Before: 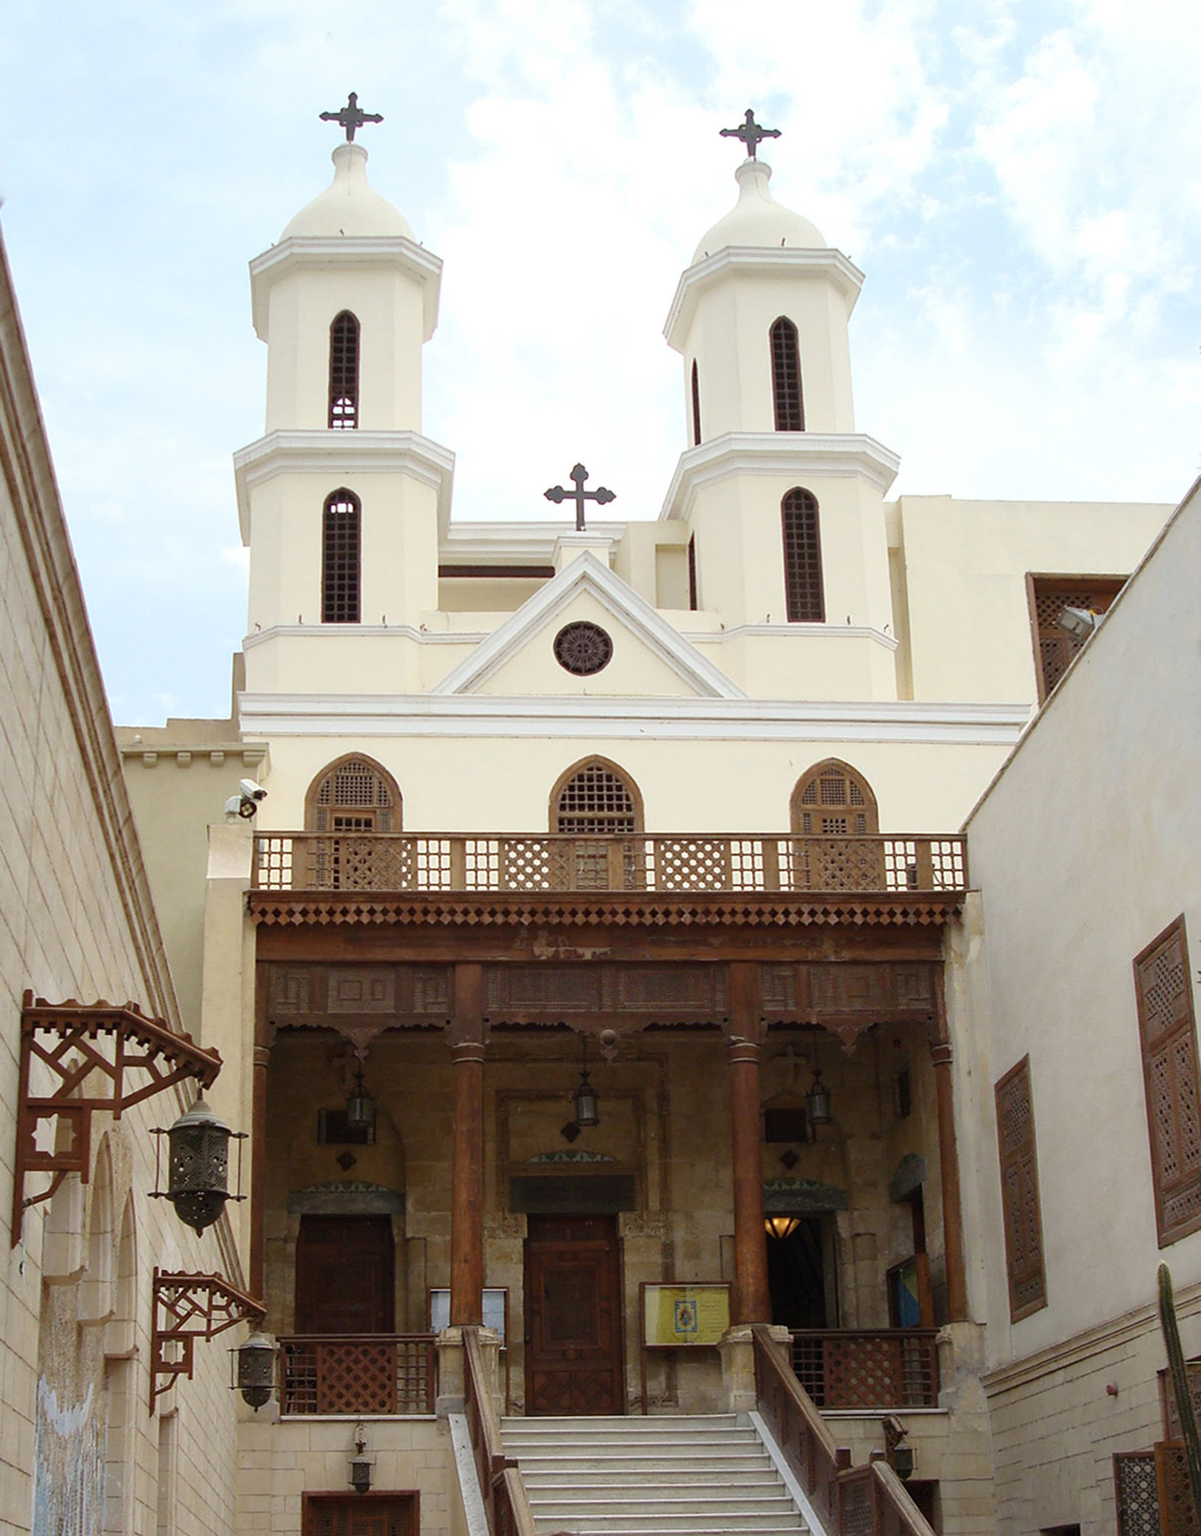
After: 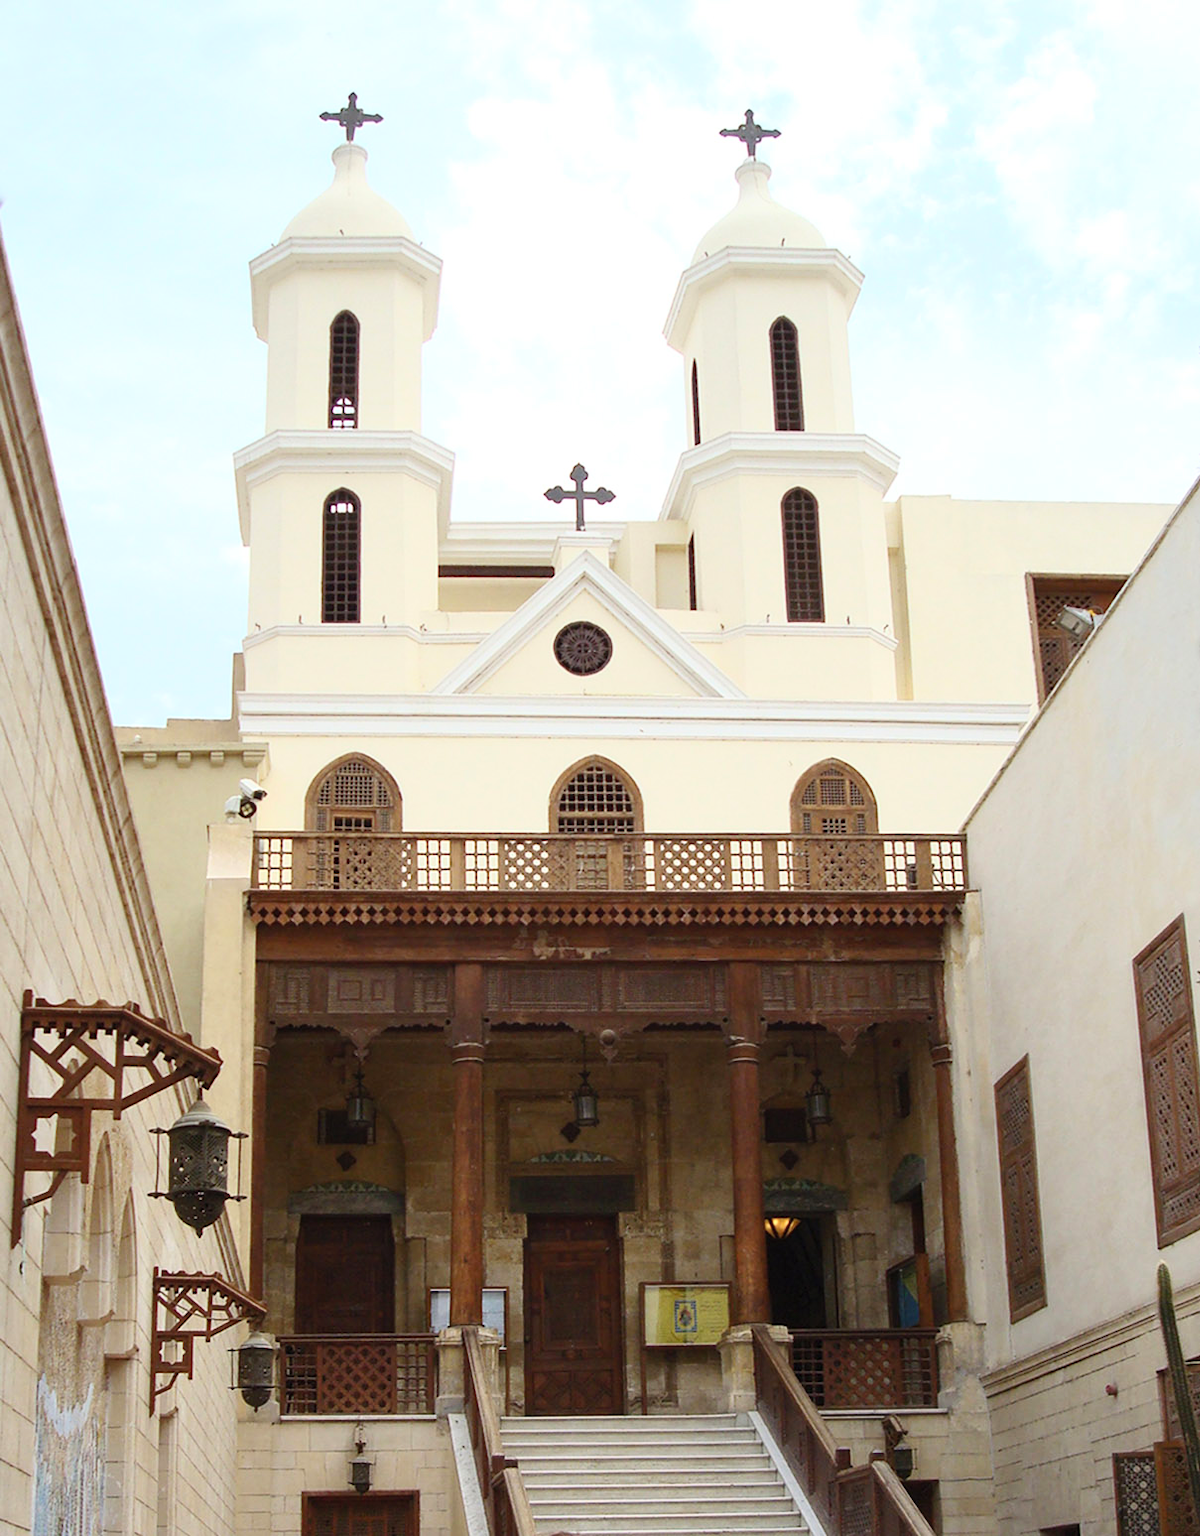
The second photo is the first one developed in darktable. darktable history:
contrast brightness saturation: contrast 0.202, brightness 0.151, saturation 0.14
